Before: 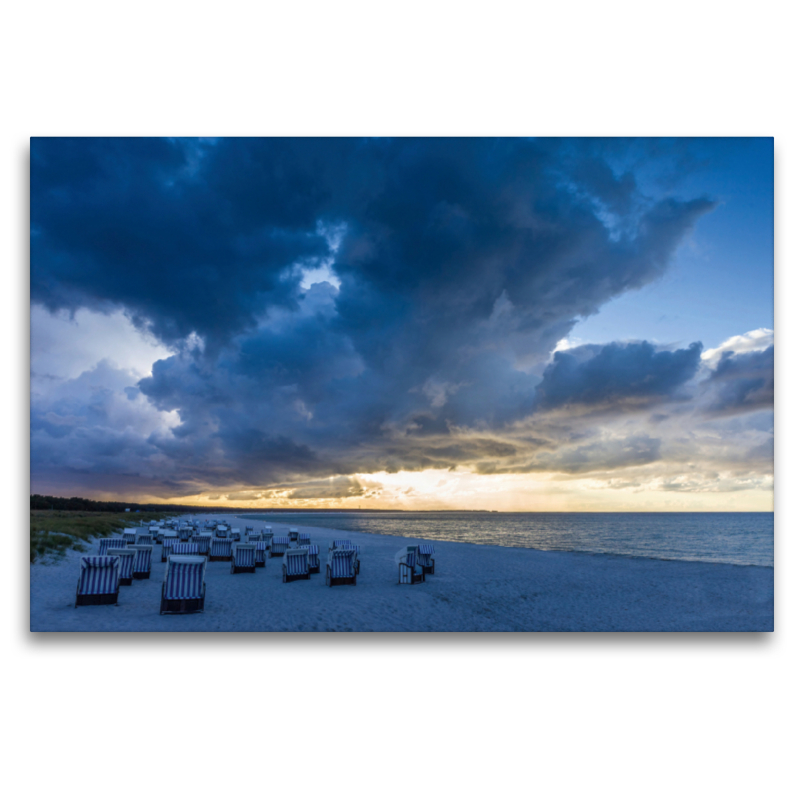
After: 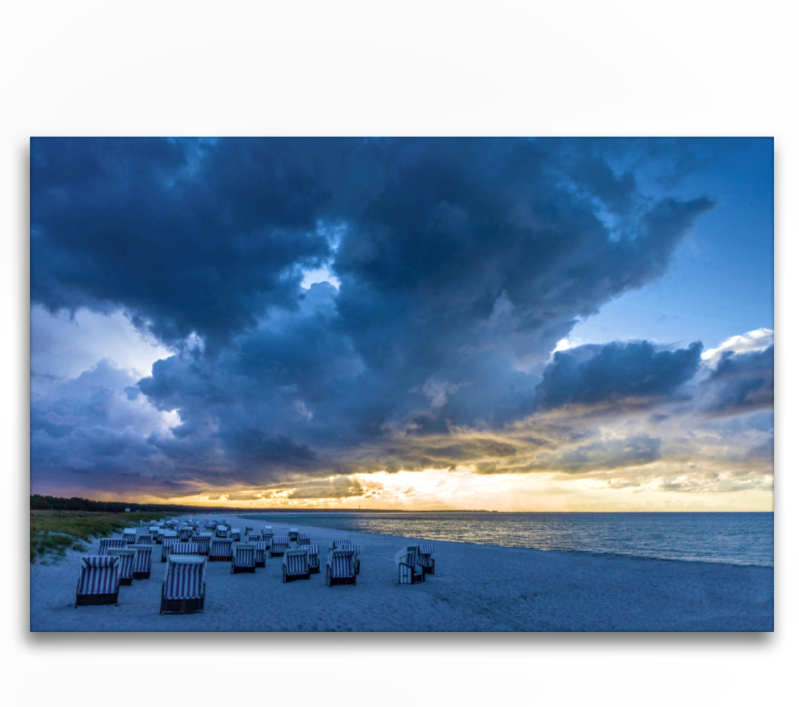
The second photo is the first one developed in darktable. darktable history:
velvia: strength 44.87%
crop and rotate: top 0%, bottom 11.565%
local contrast: on, module defaults
